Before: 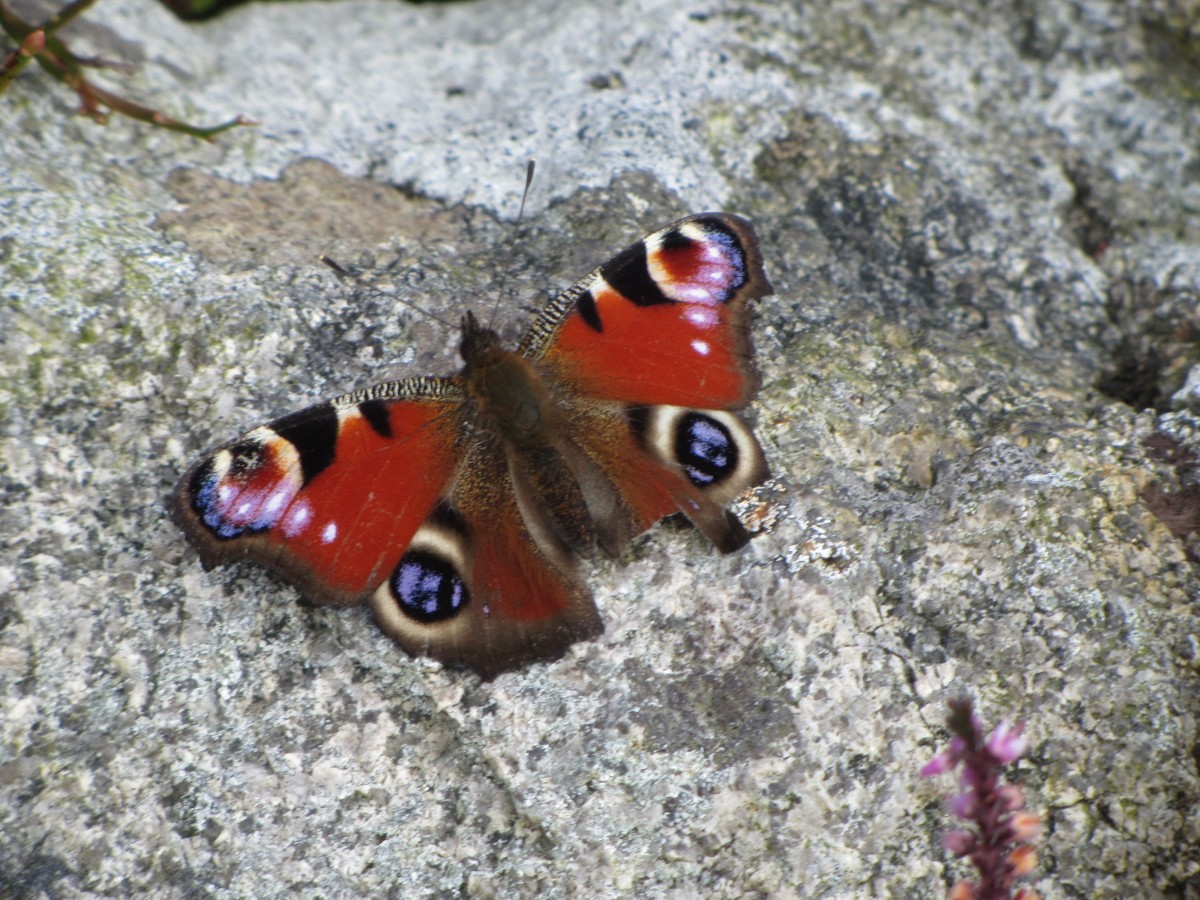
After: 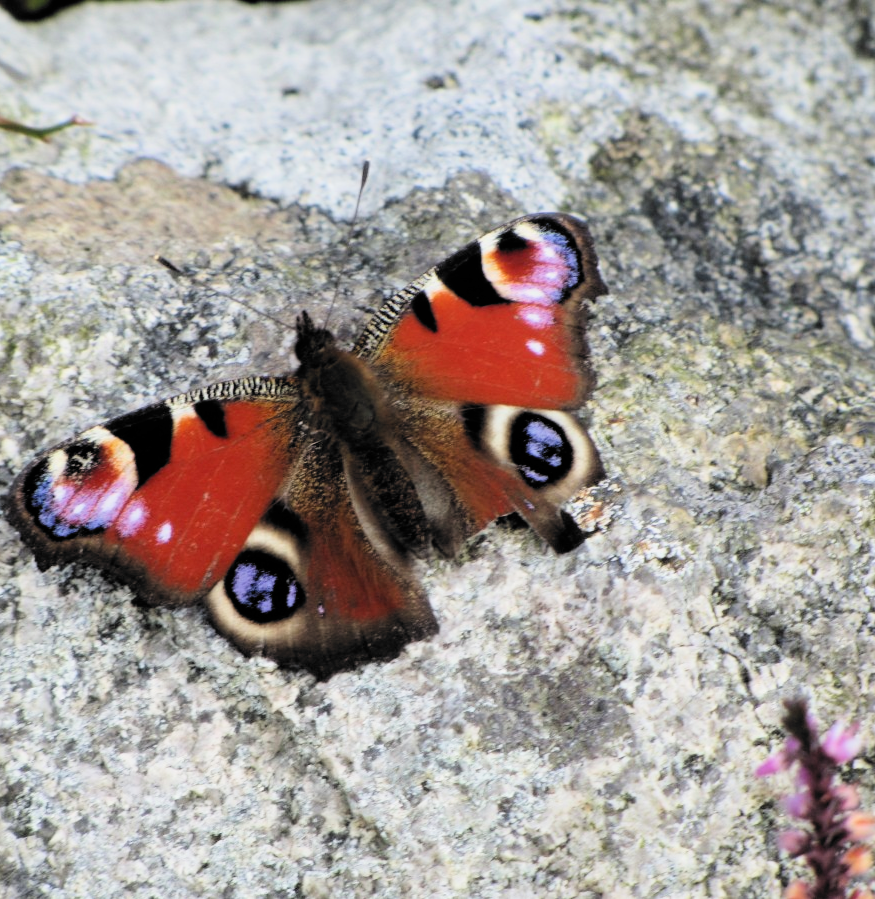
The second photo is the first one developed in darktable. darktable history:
filmic rgb: black relative exposure -5 EV, white relative exposure 3.97 EV, hardness 2.89, contrast 1.297, highlights saturation mix -29.79%, color science v6 (2022), iterations of high-quality reconstruction 0
exposure: exposure 0.565 EV, compensate highlight preservation false
crop: left 13.831%, top 0%, right 13.238%
